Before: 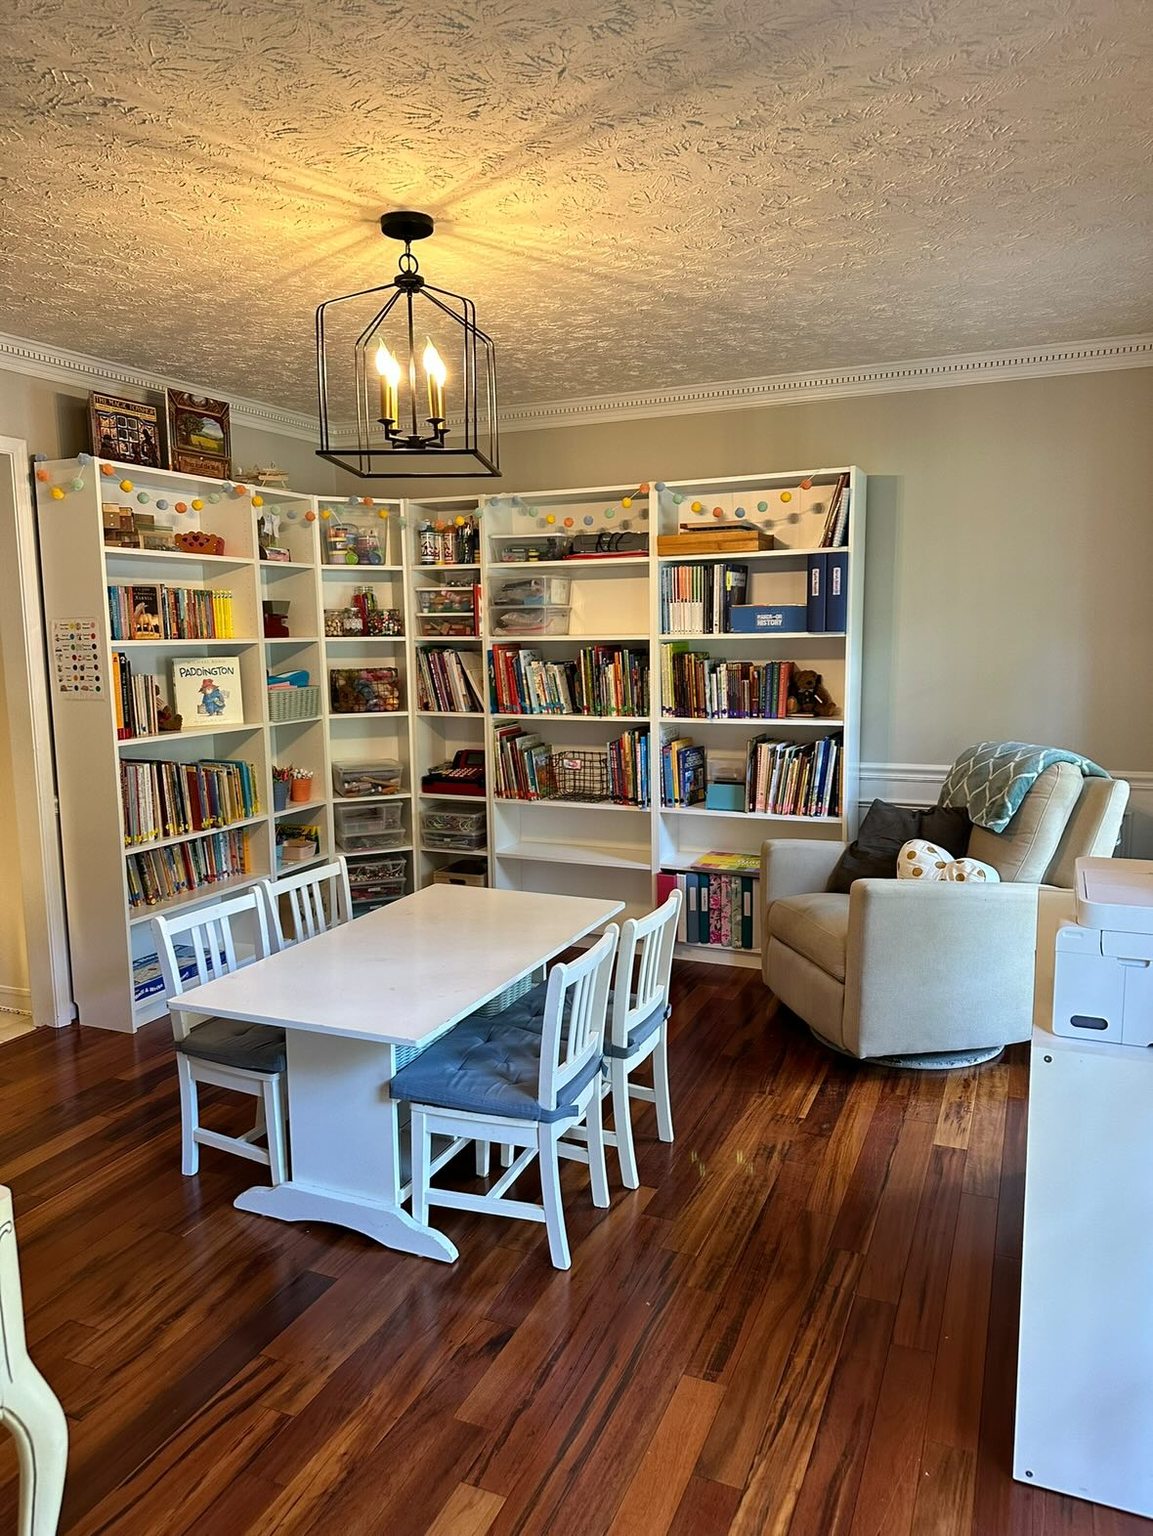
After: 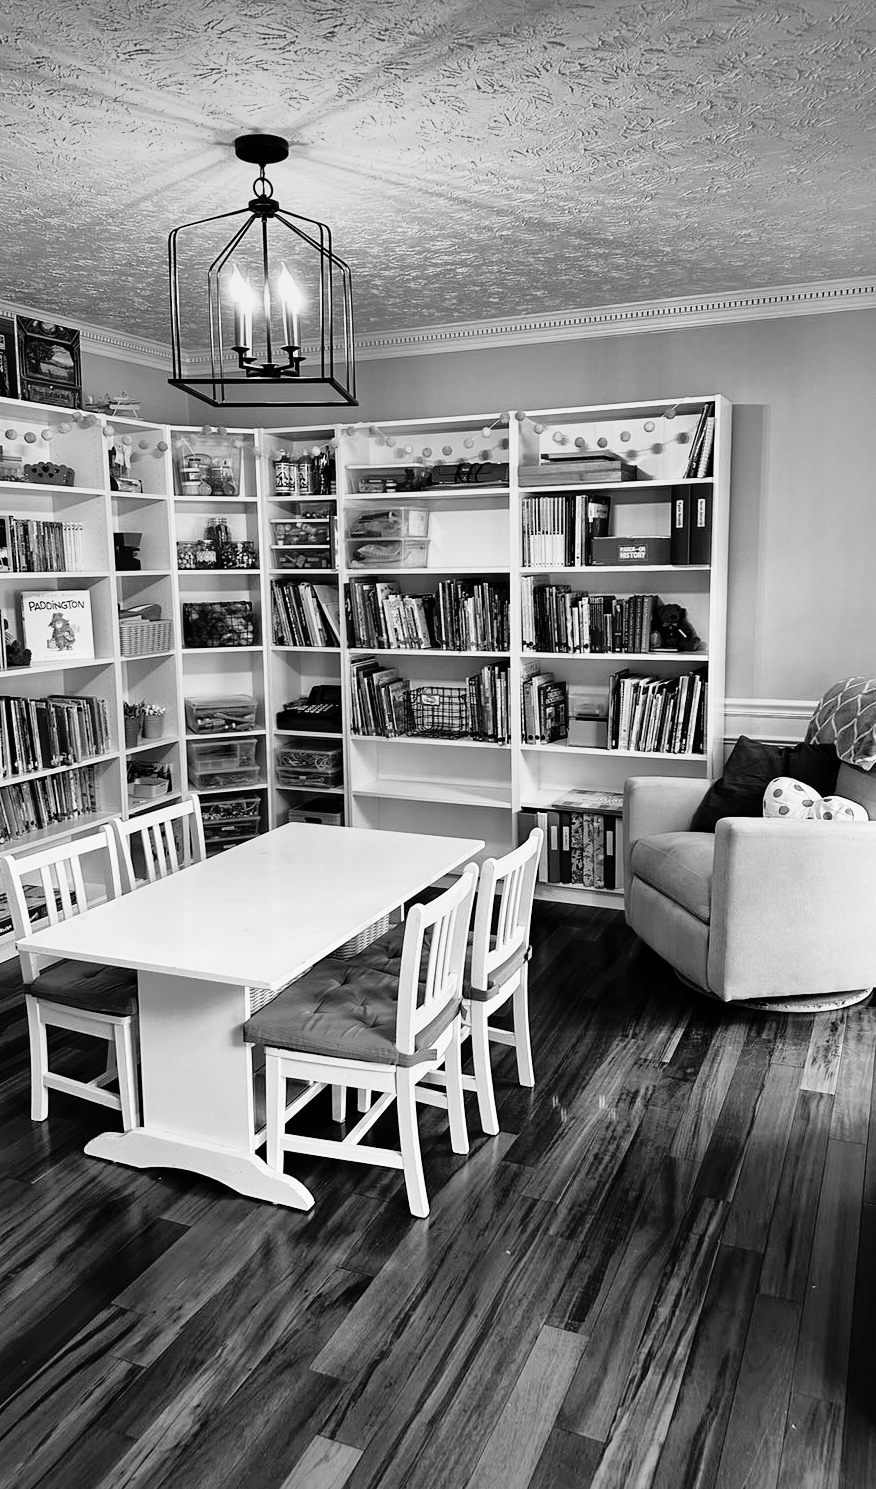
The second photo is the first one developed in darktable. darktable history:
vignetting: fall-off start 100%, brightness -0.282, width/height ratio 1.31
monochrome: on, module defaults
contrast brightness saturation: contrast 0.07
shadows and highlights: highlights -60
crop and rotate: left 13.15%, top 5.251%, right 12.609%
rgb curve: curves: ch0 [(0, 0) (0.21, 0.15) (0.24, 0.21) (0.5, 0.75) (0.75, 0.96) (0.89, 0.99) (1, 1)]; ch1 [(0, 0.02) (0.21, 0.13) (0.25, 0.2) (0.5, 0.67) (0.75, 0.9) (0.89, 0.97) (1, 1)]; ch2 [(0, 0.02) (0.21, 0.13) (0.25, 0.2) (0.5, 0.67) (0.75, 0.9) (0.89, 0.97) (1, 1)], compensate middle gray true
graduated density: hue 238.83°, saturation 50%
